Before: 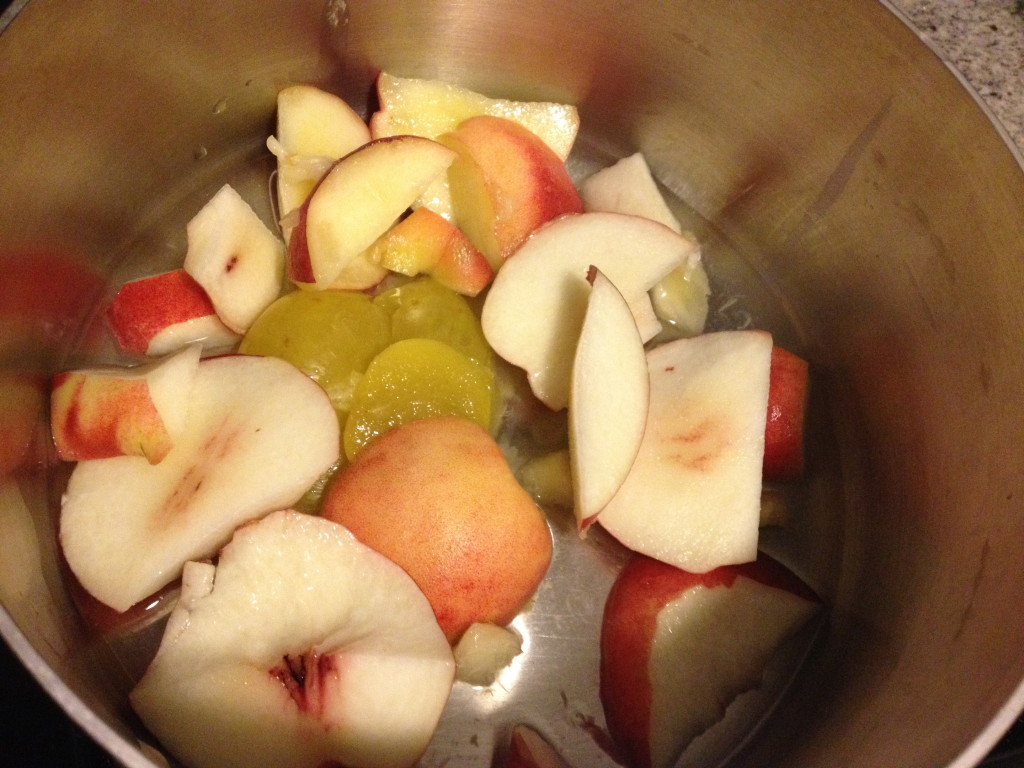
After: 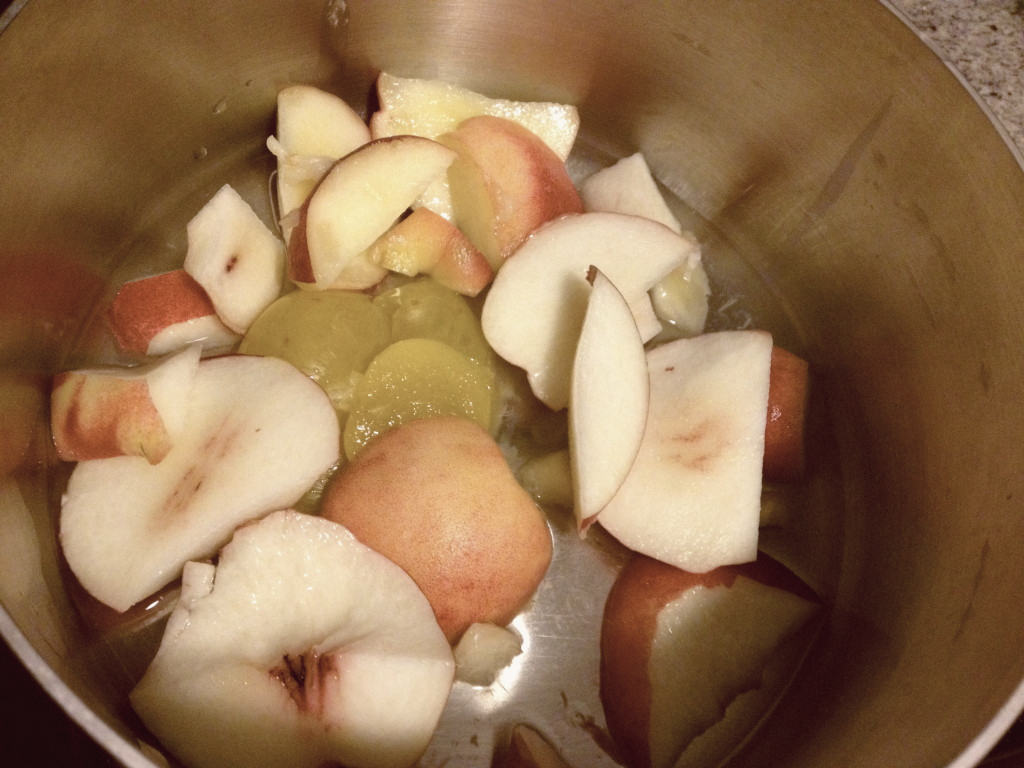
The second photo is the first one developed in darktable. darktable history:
contrast brightness saturation: contrast -0.044, saturation -0.402
color balance rgb: global offset › chroma 0.409%, global offset › hue 32.48°, shadows fall-off 102.315%, perceptual saturation grading › global saturation 0.86%, mask middle-gray fulcrum 22.141%
